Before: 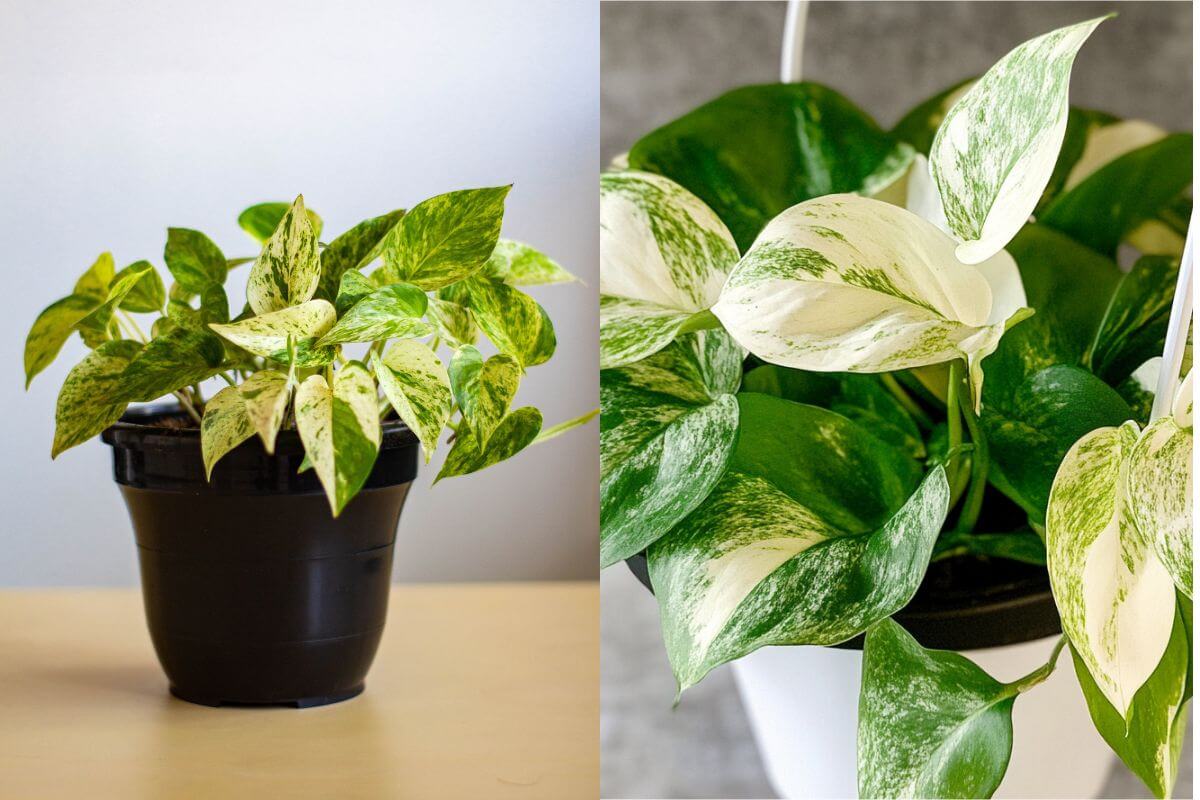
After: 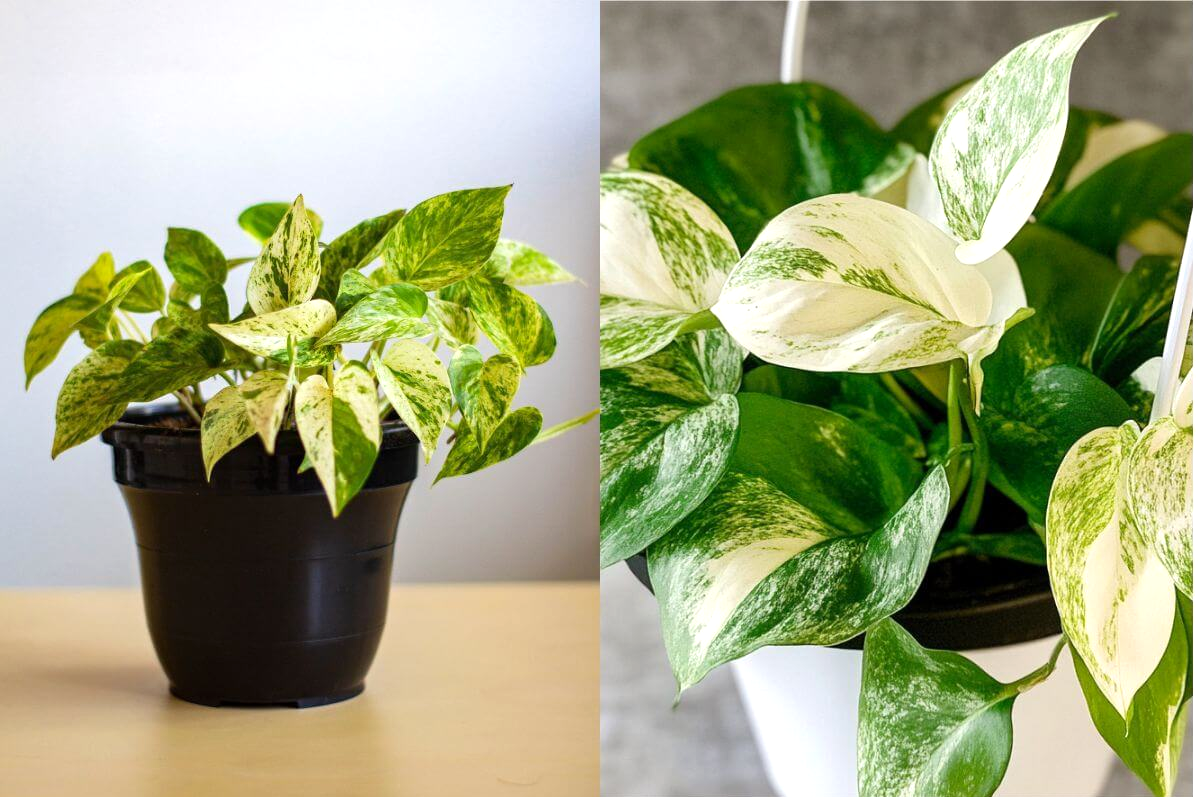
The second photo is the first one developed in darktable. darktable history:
levels: levels [0, 0.476, 0.951]
crop: top 0.121%, bottom 0.184%
